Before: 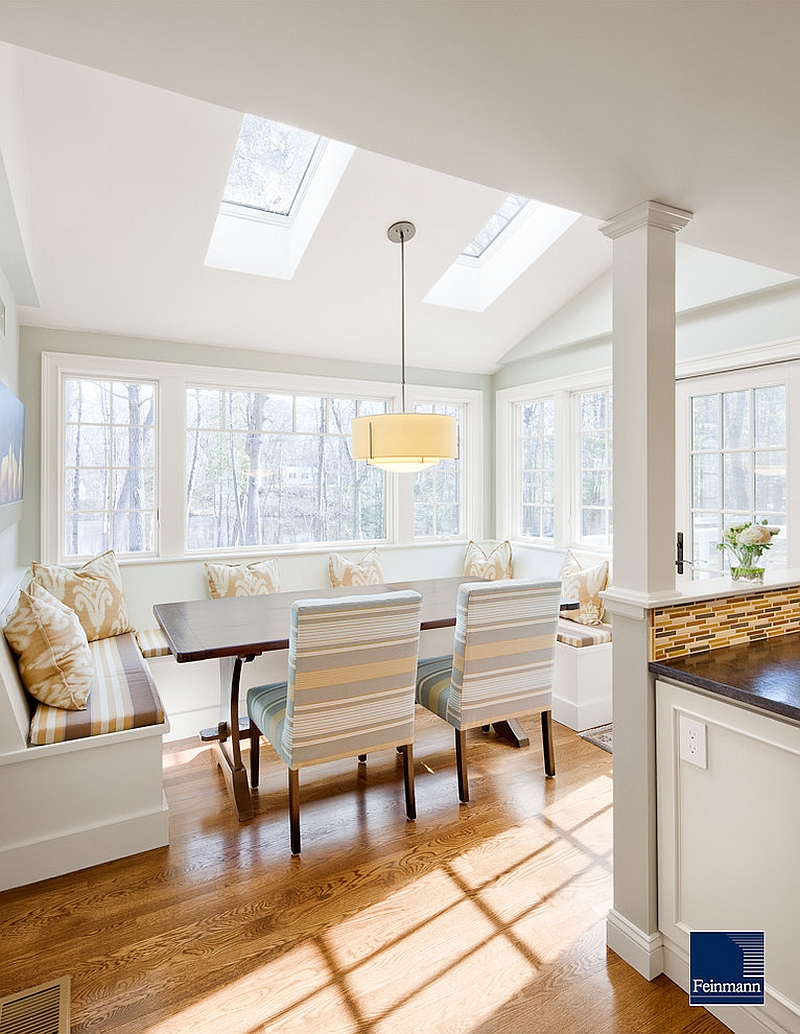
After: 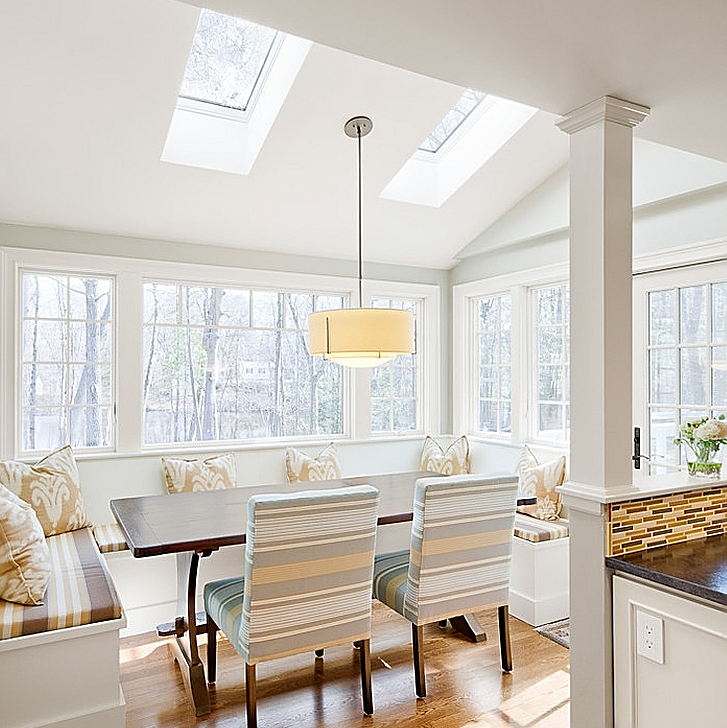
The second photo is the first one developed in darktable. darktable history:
crop: left 5.491%, top 10.167%, right 3.526%, bottom 19.388%
sharpen: on, module defaults
